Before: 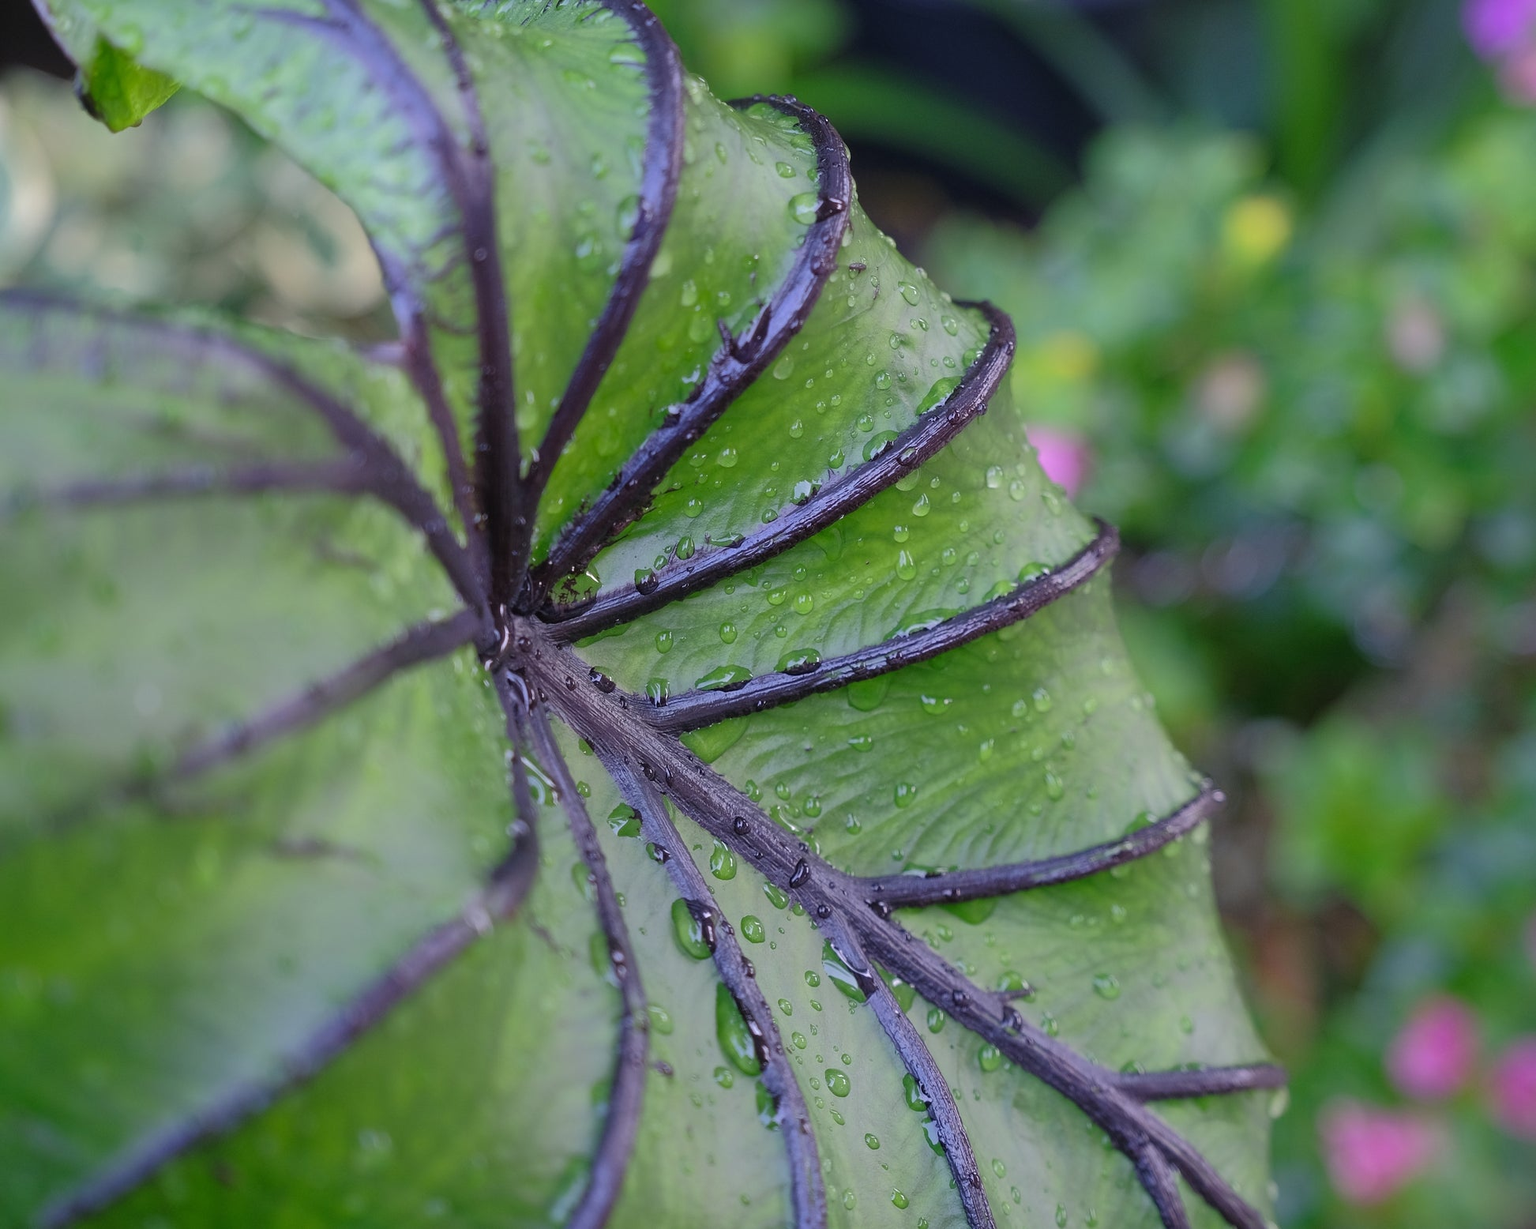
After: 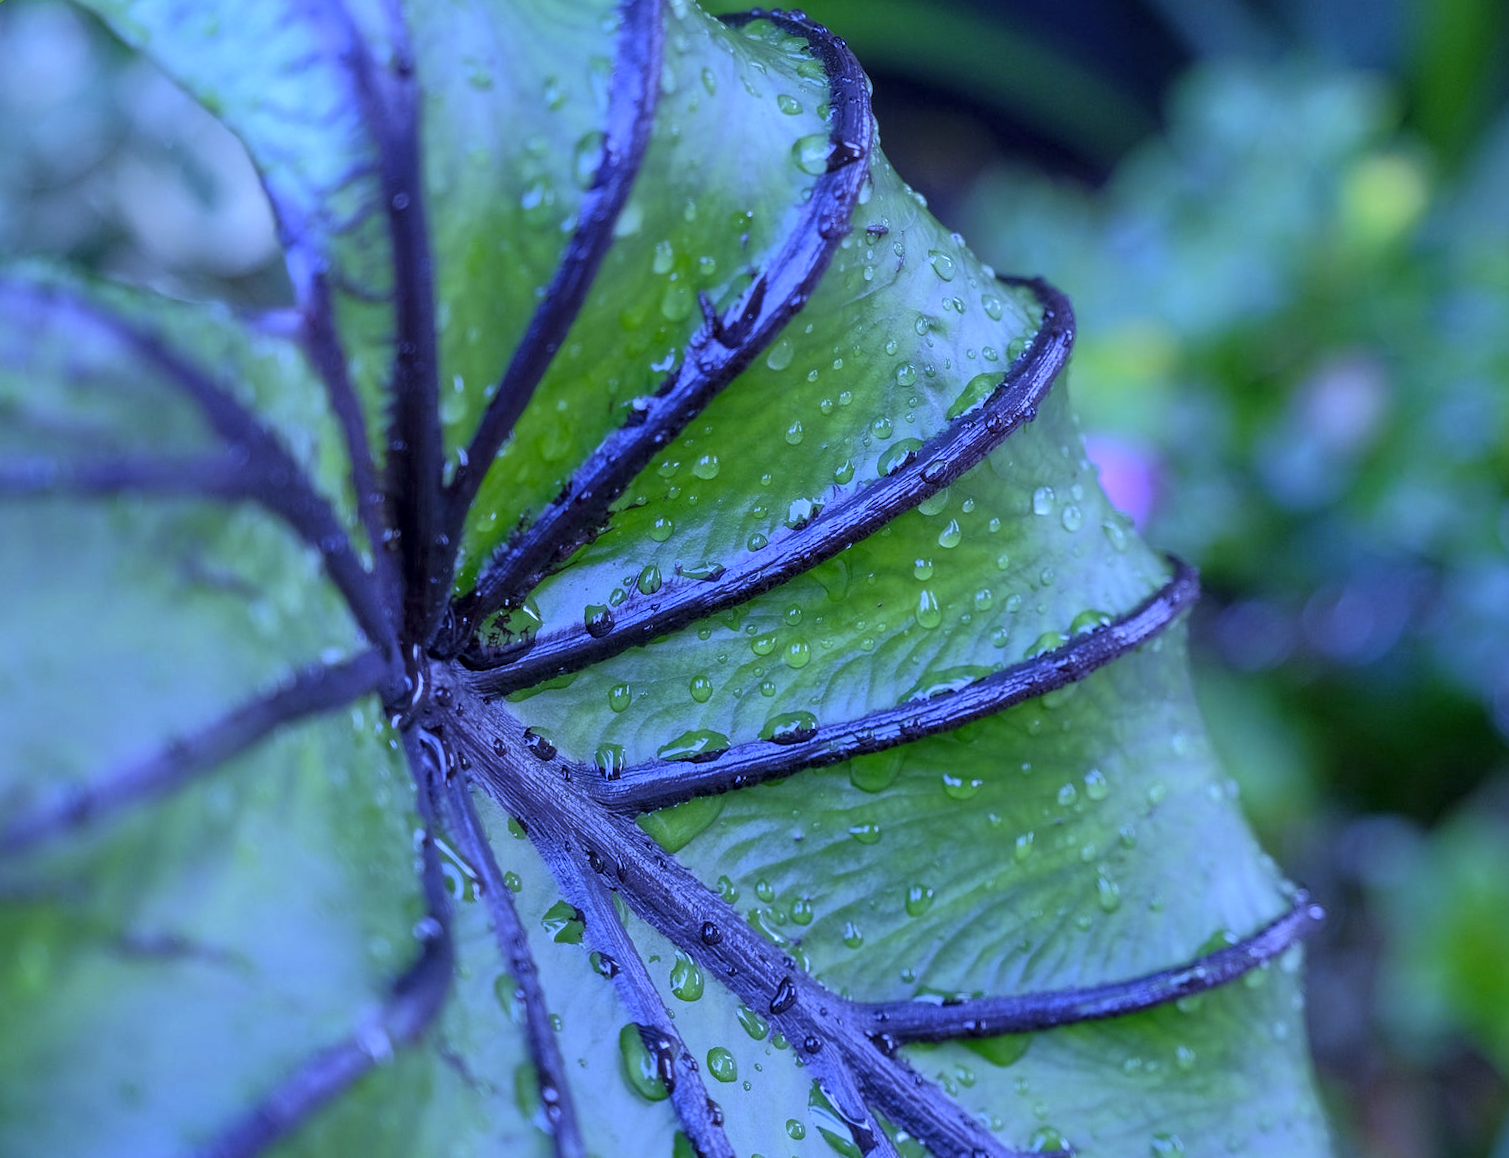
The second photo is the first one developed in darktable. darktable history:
crop and rotate: left 10.77%, top 5.1%, right 10.41%, bottom 16.76%
white balance: red 0.766, blue 1.537
local contrast: on, module defaults
rotate and perspective: rotation 1.57°, crop left 0.018, crop right 0.982, crop top 0.039, crop bottom 0.961
